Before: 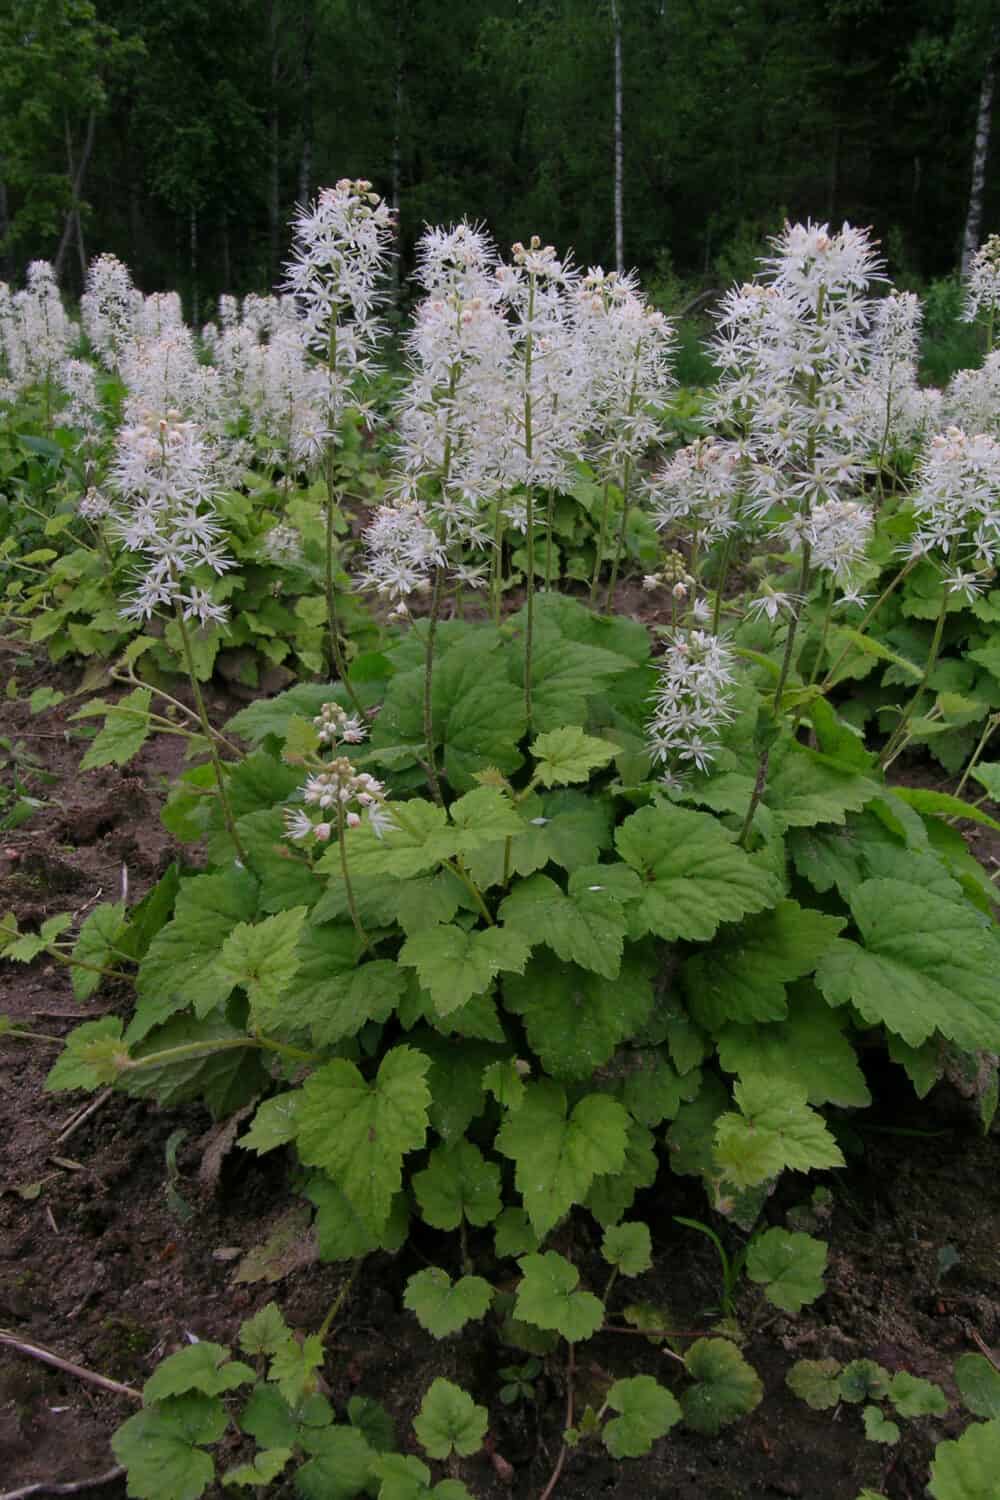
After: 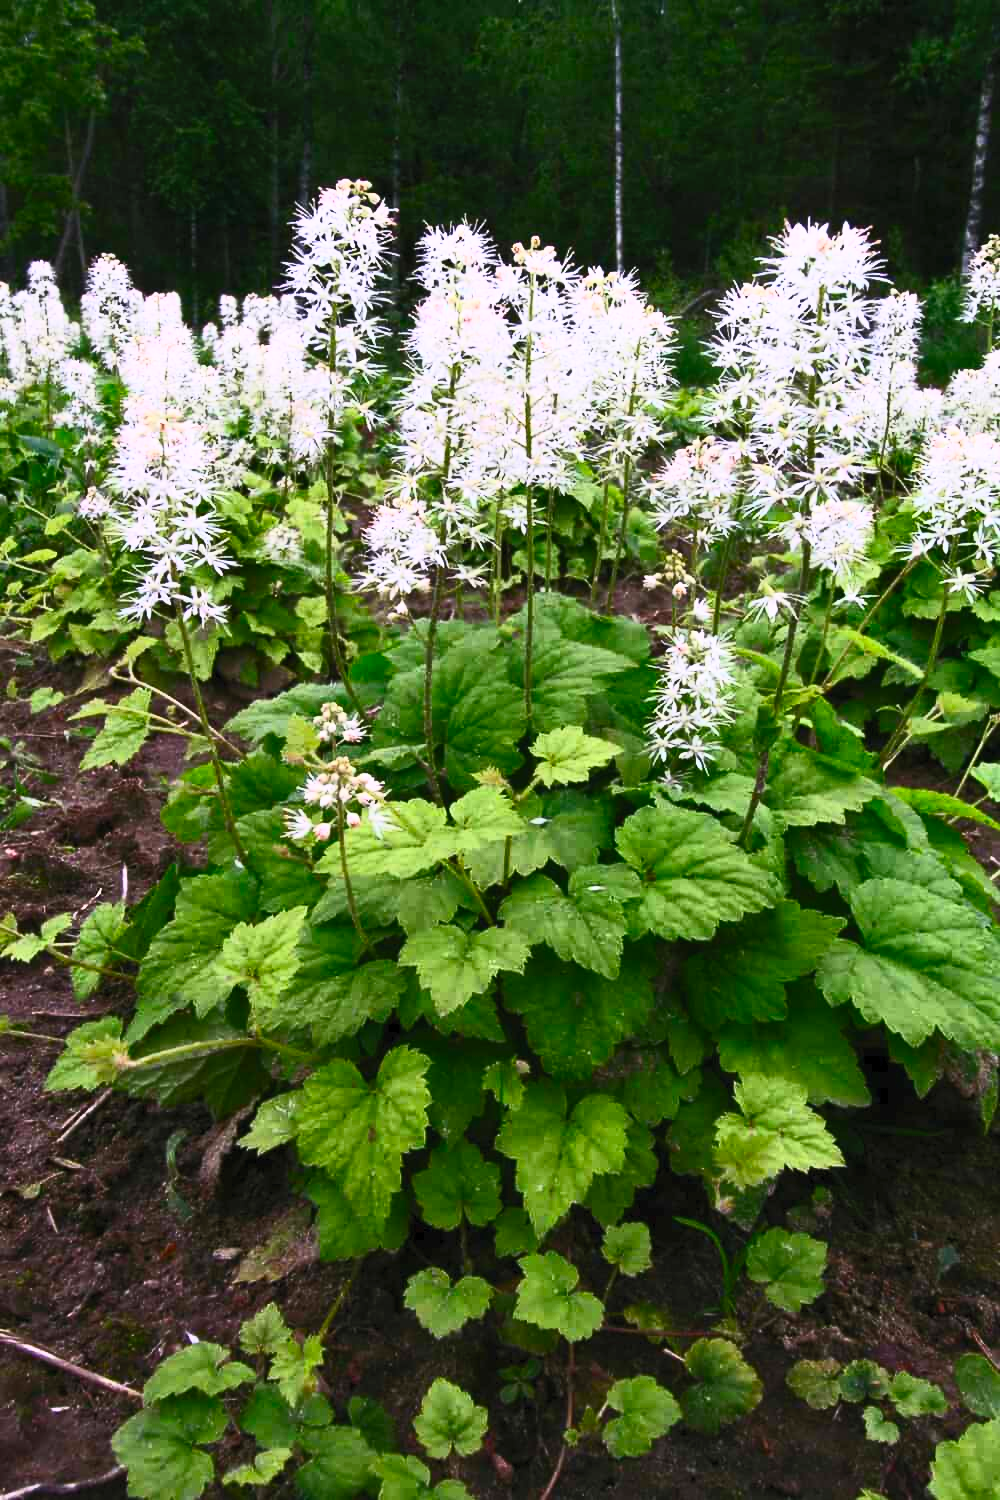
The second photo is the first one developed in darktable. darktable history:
shadows and highlights: shadows 25, highlights -48, soften with gaussian
white balance: red 1.009, blue 1.027
contrast brightness saturation: contrast 0.83, brightness 0.59, saturation 0.59
